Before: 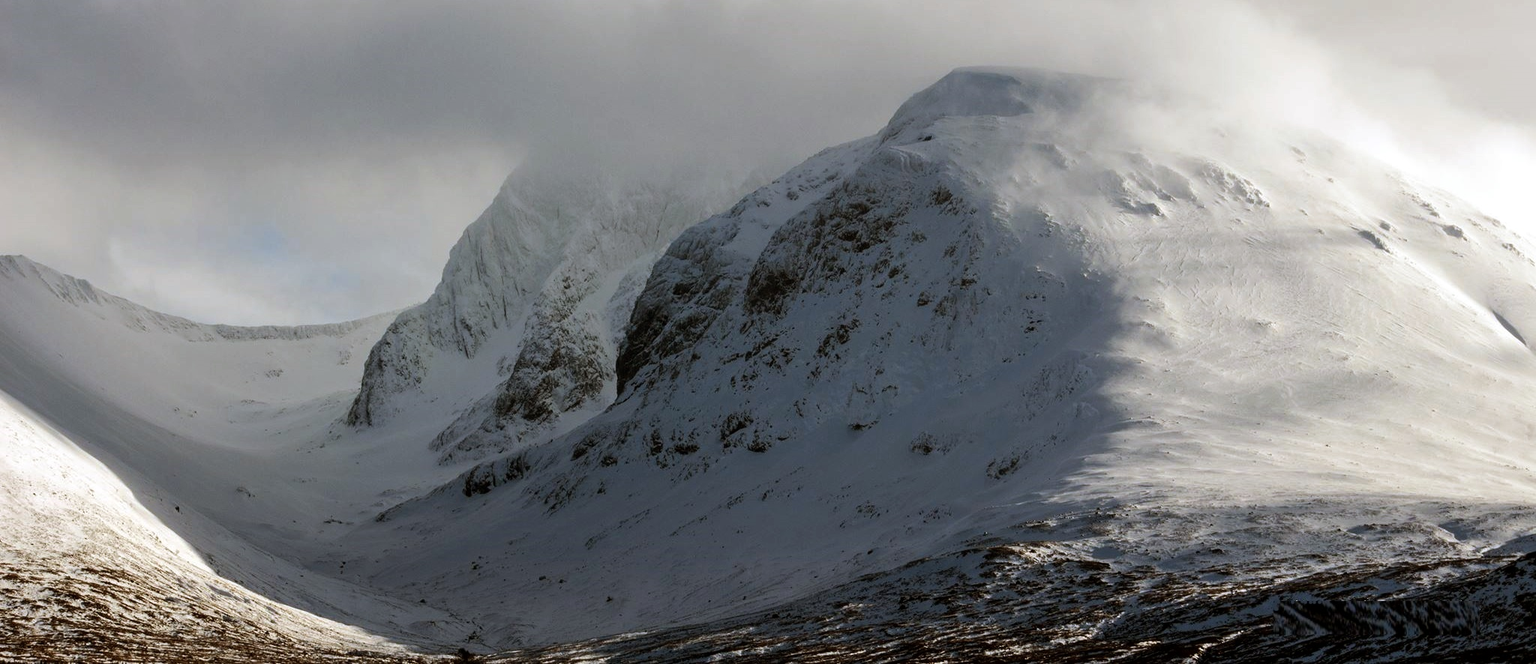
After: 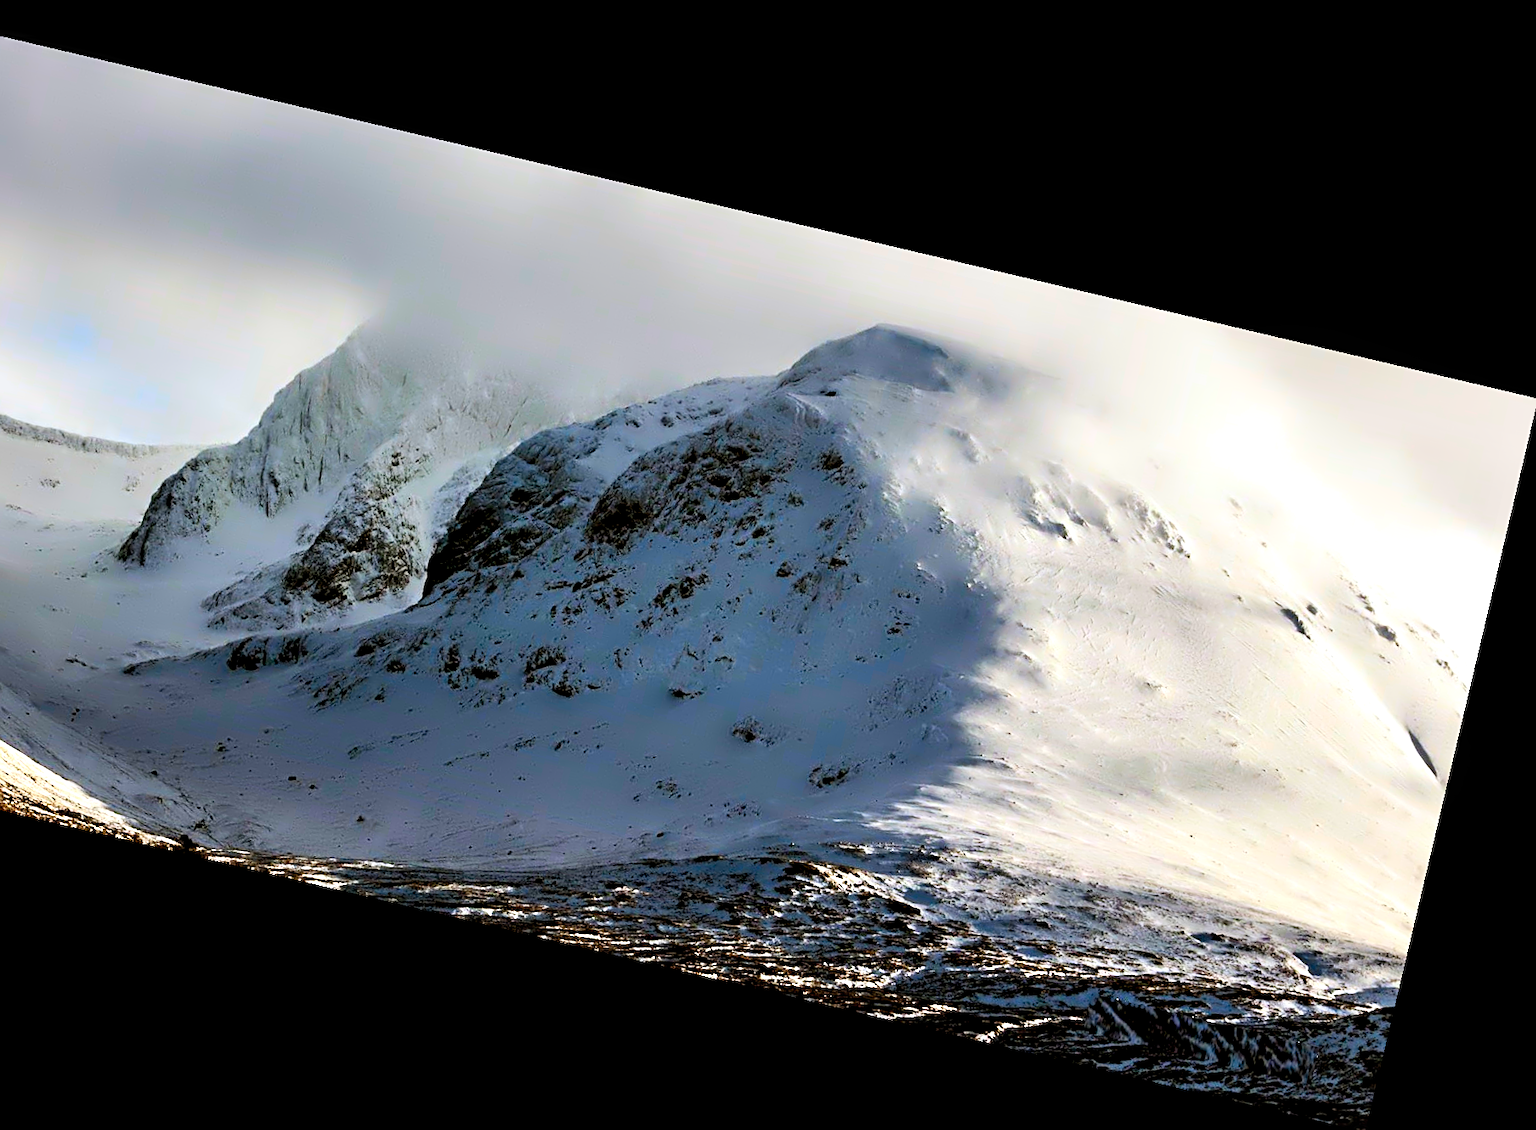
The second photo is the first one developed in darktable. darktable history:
rotate and perspective: rotation 13.27°, automatic cropping off
tone equalizer: on, module defaults
sharpen: on, module defaults
levels: mode automatic
color balance rgb: linear chroma grading › shadows 32%, linear chroma grading › global chroma -2%, linear chroma grading › mid-tones 4%, perceptual saturation grading › global saturation -2%, perceptual saturation grading › highlights -8%, perceptual saturation grading › mid-tones 8%, perceptual saturation grading › shadows 4%, perceptual brilliance grading › highlights 8%, perceptual brilliance grading › mid-tones 4%, perceptual brilliance grading › shadows 2%, global vibrance 16%, saturation formula JzAzBz (2021)
crop: left 17.582%, bottom 0.031%
contrast brightness saturation: contrast 0.2, brightness 0.2, saturation 0.8
contrast equalizer: y [[0.783, 0.666, 0.575, 0.77, 0.556, 0.501], [0.5 ×6], [0.5 ×6], [0, 0.02, 0.272, 0.399, 0.062, 0], [0 ×6]]
